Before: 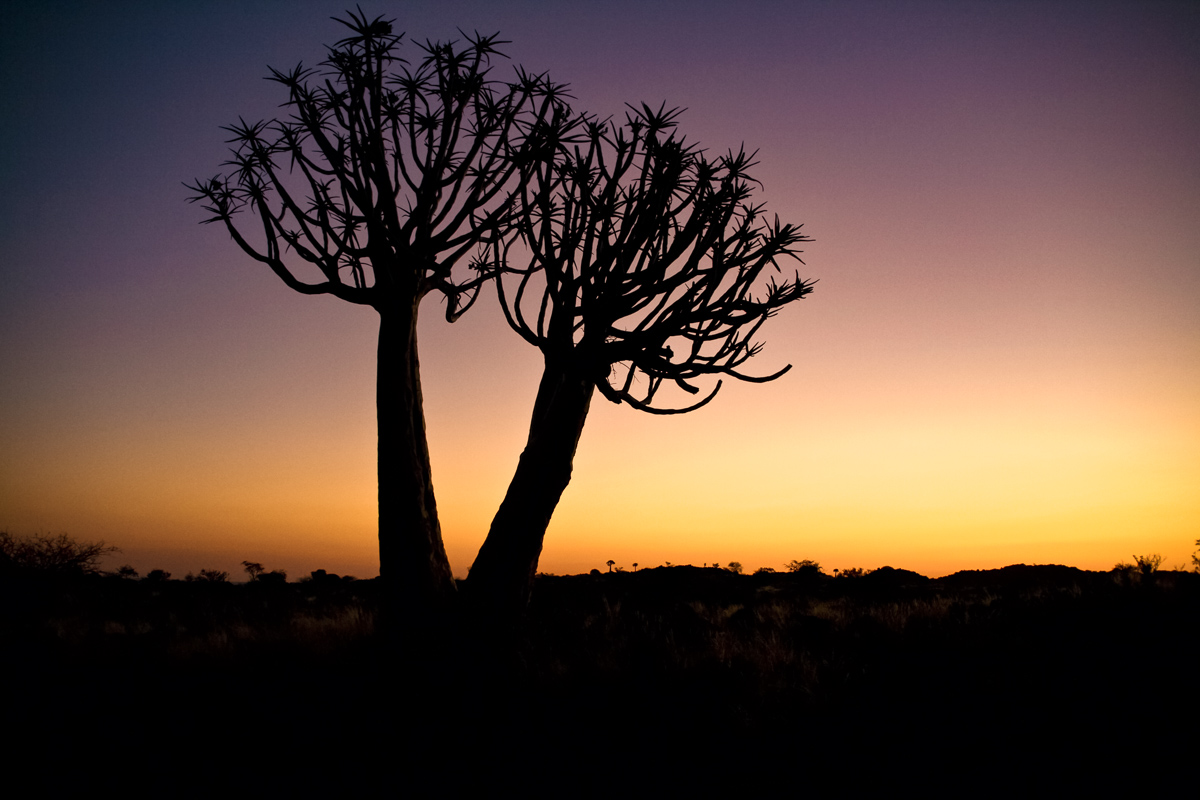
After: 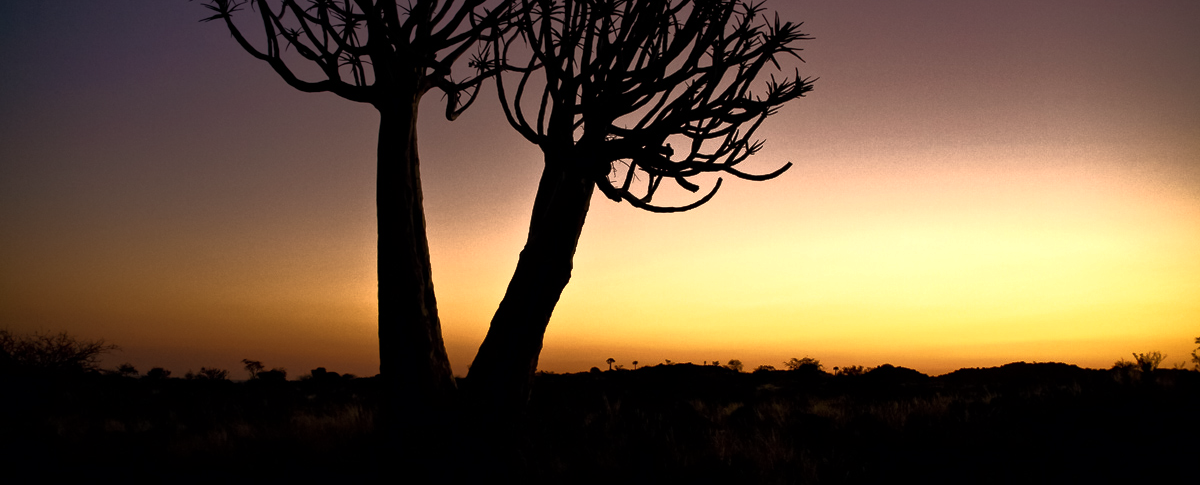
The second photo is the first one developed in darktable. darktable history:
crop and rotate: top 25.357%, bottom 13.942%
exposure: exposure 0.376 EV, compensate highlight preservation false
base curve: curves: ch0 [(0, 0) (0.564, 0.291) (0.802, 0.731) (1, 1)]
